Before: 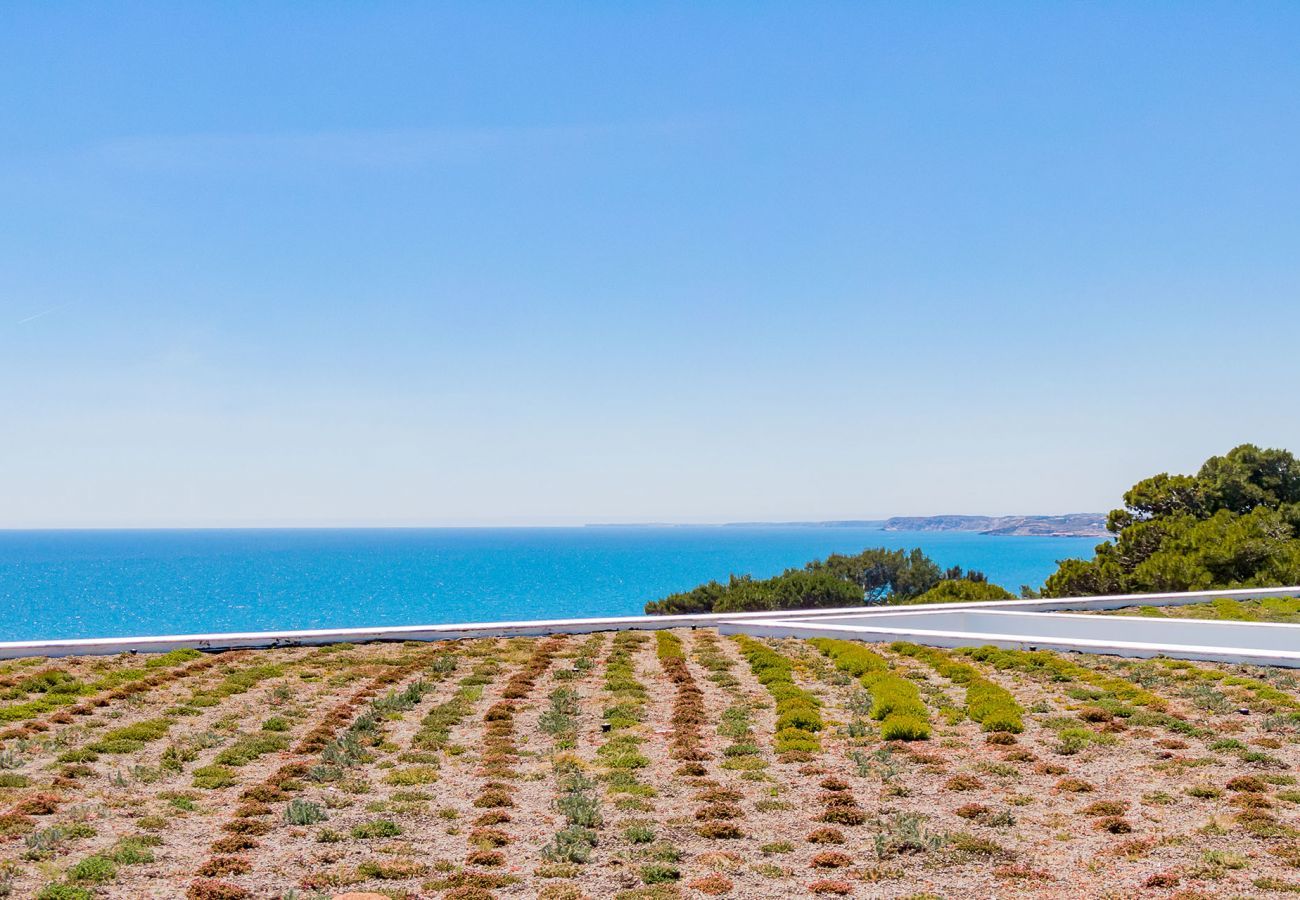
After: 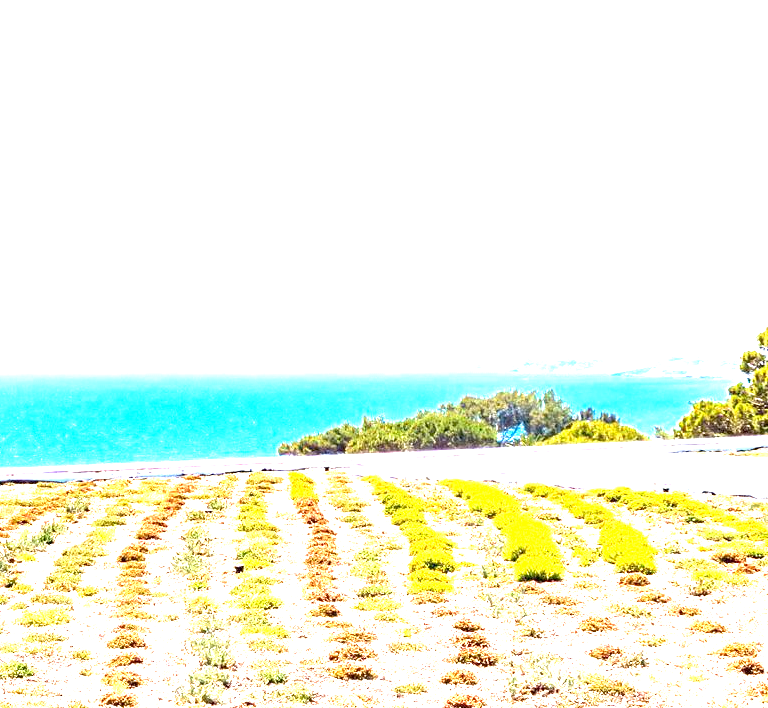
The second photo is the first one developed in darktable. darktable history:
crop and rotate: left 28.256%, top 17.734%, right 12.656%, bottom 3.573%
exposure: black level correction 0.001, exposure 2.607 EV, compensate exposure bias true, compensate highlight preservation false
